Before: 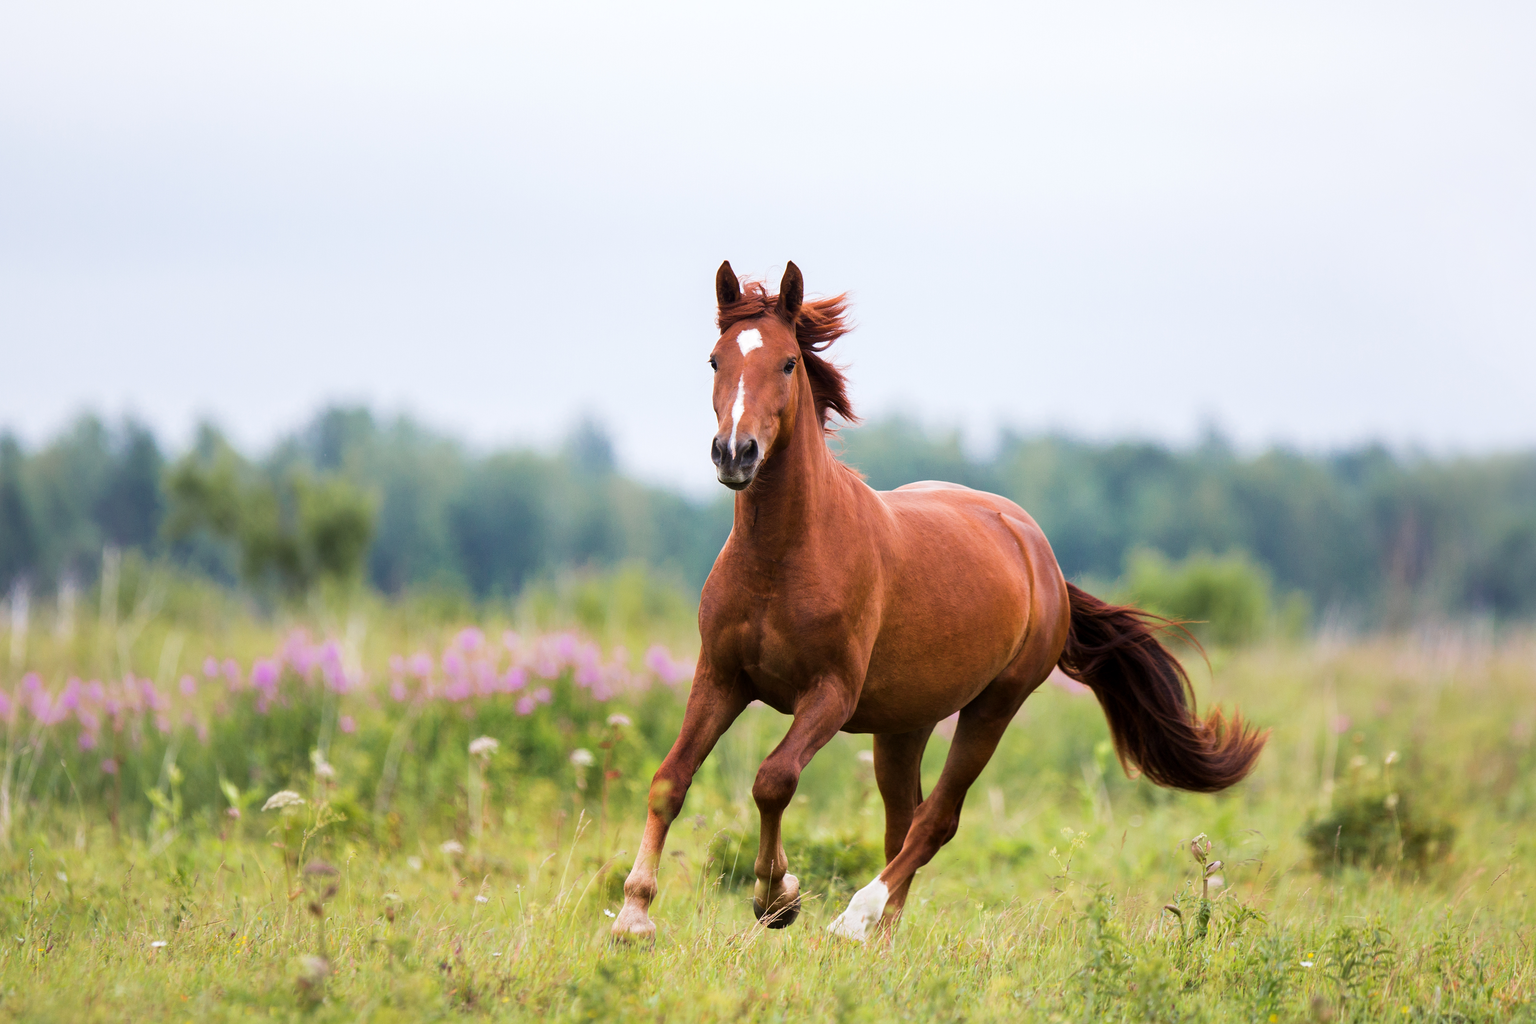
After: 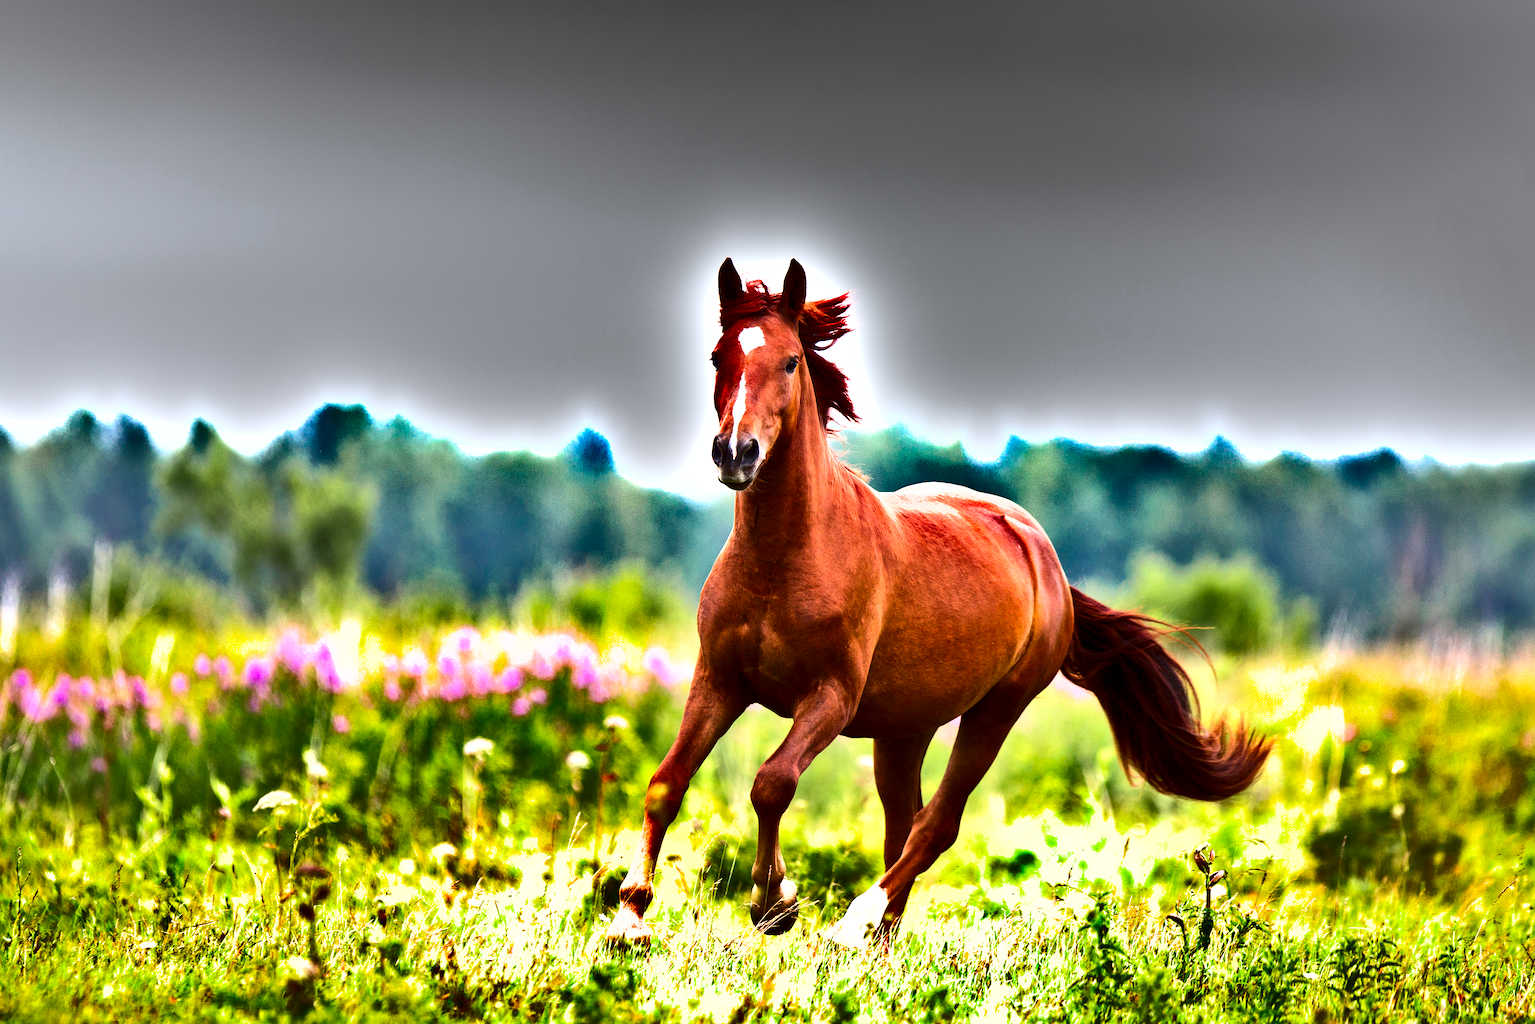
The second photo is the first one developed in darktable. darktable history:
exposure: exposure 1 EV, compensate highlight preservation false
shadows and highlights: shadows 20.91, highlights -82.73, soften with gaussian
contrast brightness saturation: contrast 0.22, brightness -0.19, saturation 0.24
crop and rotate: angle -0.5°
